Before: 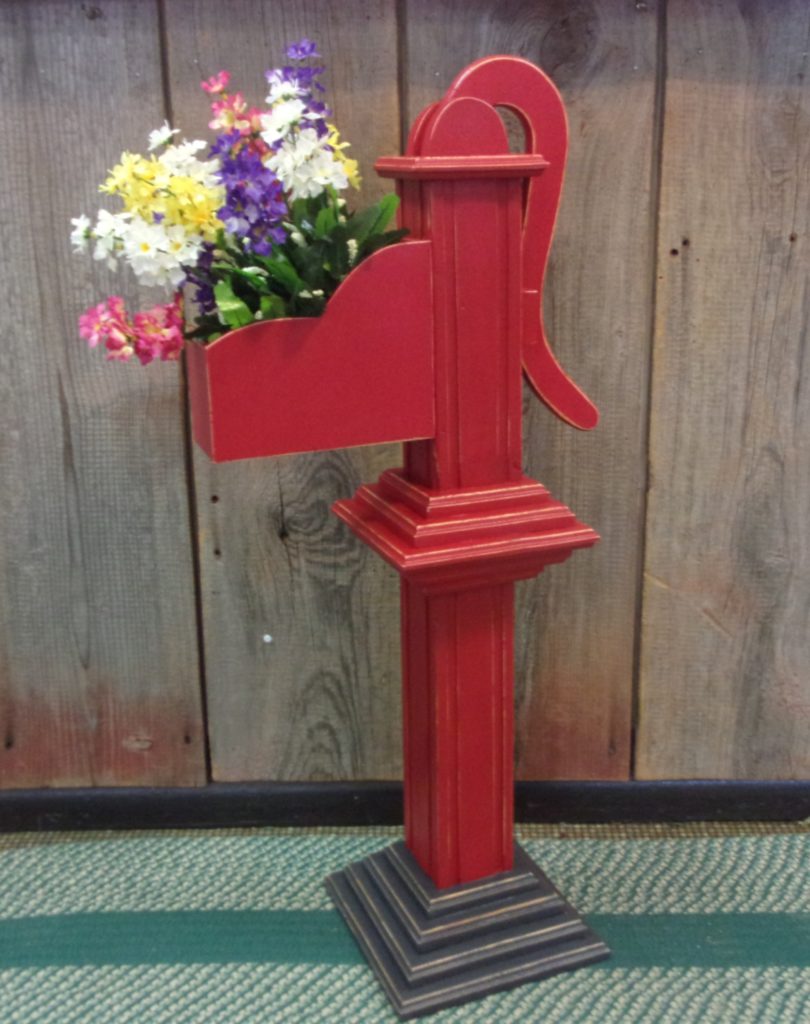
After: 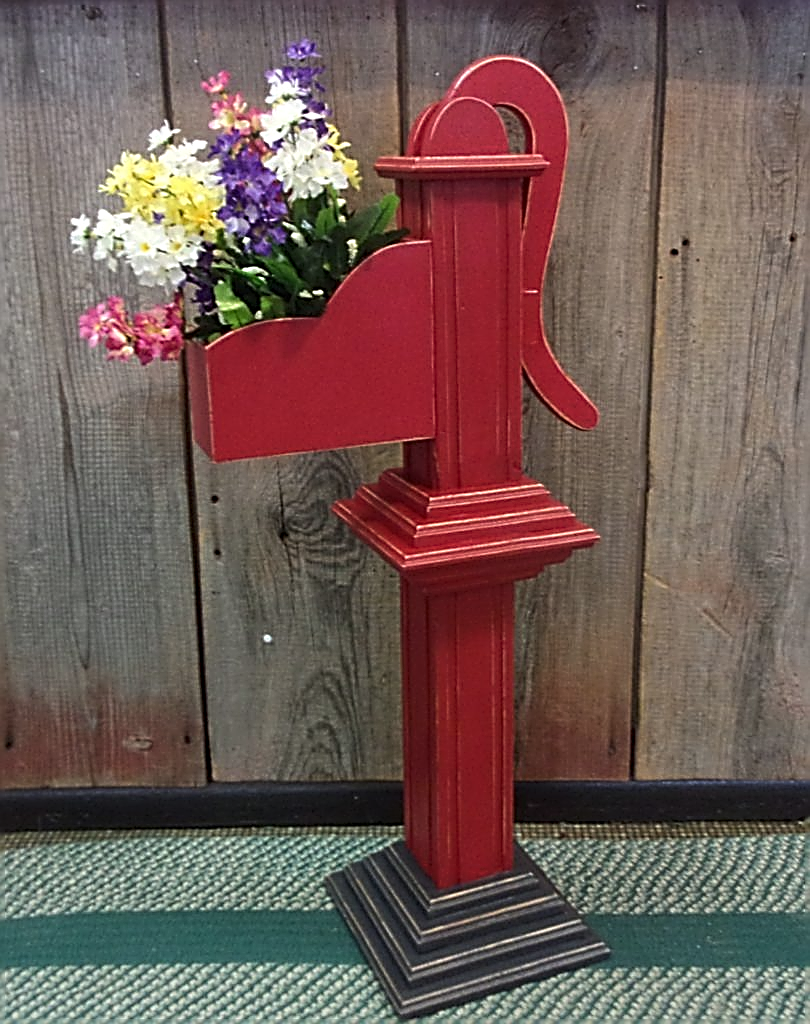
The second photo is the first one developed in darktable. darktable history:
tone equalizer: -8 EV -0.417 EV, -7 EV -0.389 EV, -6 EV -0.333 EV, -5 EV -0.222 EV, -3 EV 0.222 EV, -2 EV 0.333 EV, -1 EV 0.389 EV, +0 EV 0.417 EV, edges refinement/feathering 500, mask exposure compensation -1.57 EV, preserve details no
sharpen: amount 2
exposure: exposure -0.36 EV, compensate highlight preservation false
